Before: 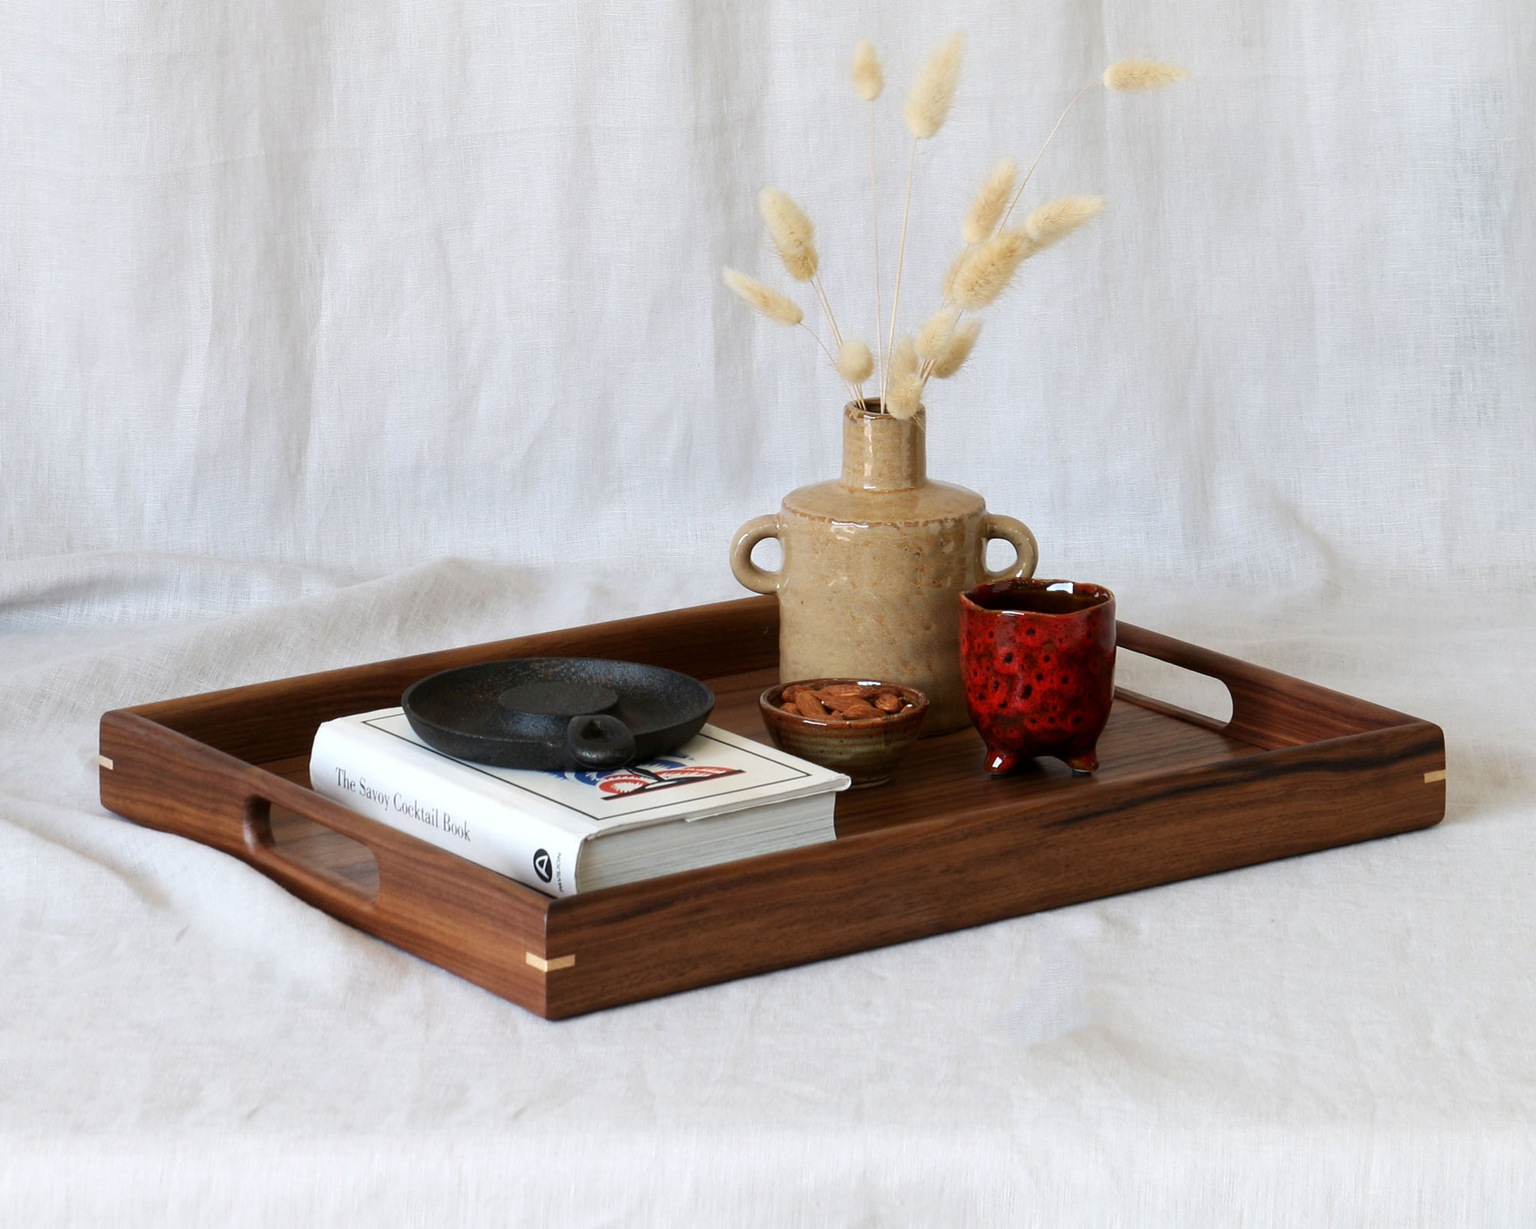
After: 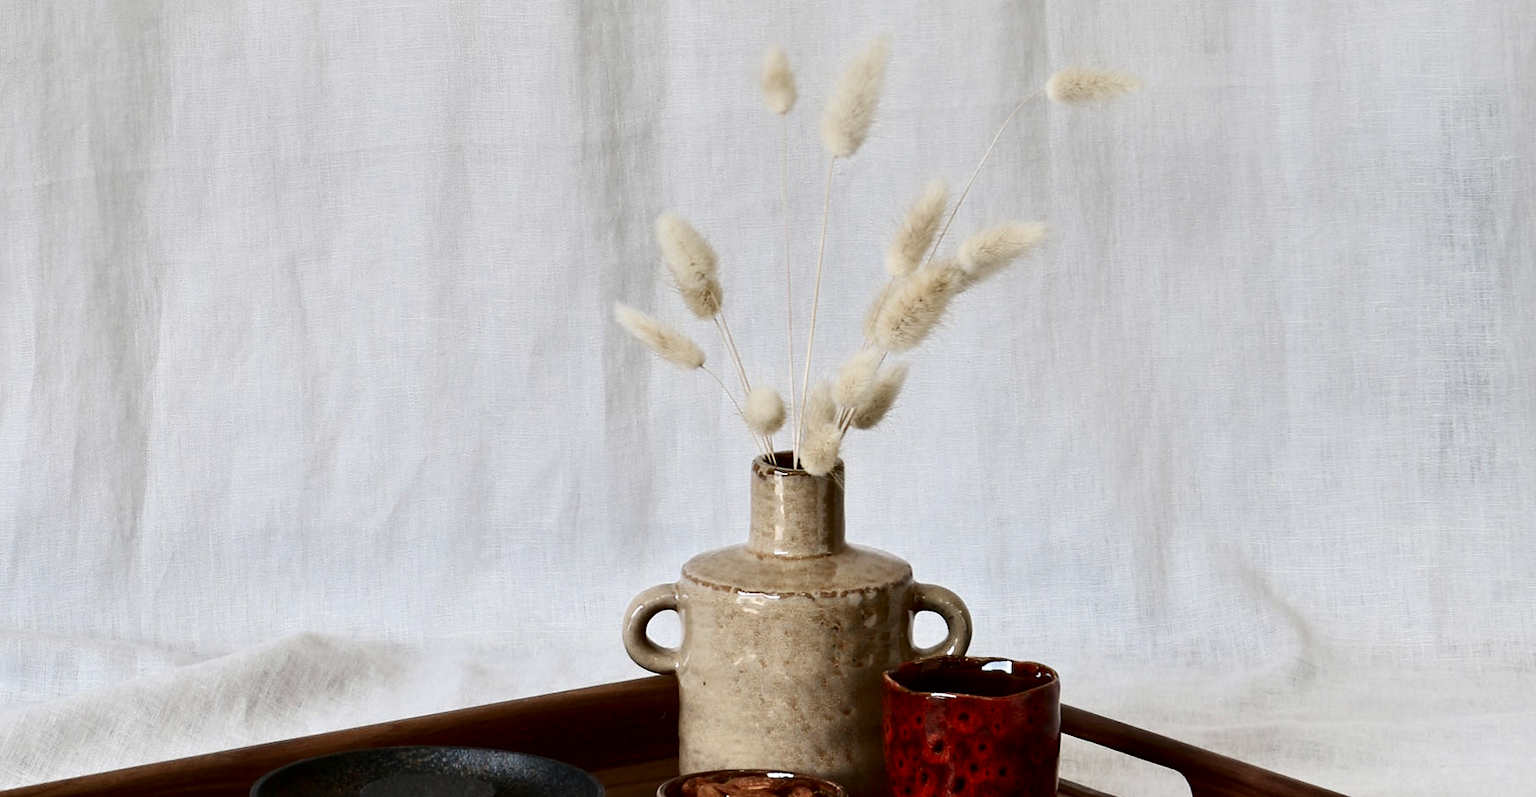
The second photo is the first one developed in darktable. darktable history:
color zones: curves: ch0 [(0, 0.5) (0.125, 0.4) (0.25, 0.5) (0.375, 0.4) (0.5, 0.4) (0.625, 0.35) (0.75, 0.35) (0.875, 0.5)]; ch1 [(0, 0.35) (0.125, 0.45) (0.25, 0.35) (0.375, 0.35) (0.5, 0.35) (0.625, 0.35) (0.75, 0.45) (0.875, 0.35)]; ch2 [(0, 0.6) (0.125, 0.5) (0.25, 0.5) (0.375, 0.6) (0.5, 0.6) (0.625, 0.5) (0.75, 0.5) (0.875, 0.5)]
contrast brightness saturation: contrast 0.28
graduated density: rotation 5.63°, offset 76.9
crop and rotate: left 11.812%, bottom 42.776%
contrast equalizer: y [[0.545, 0.572, 0.59, 0.59, 0.571, 0.545], [0.5 ×6], [0.5 ×6], [0 ×6], [0 ×6]]
